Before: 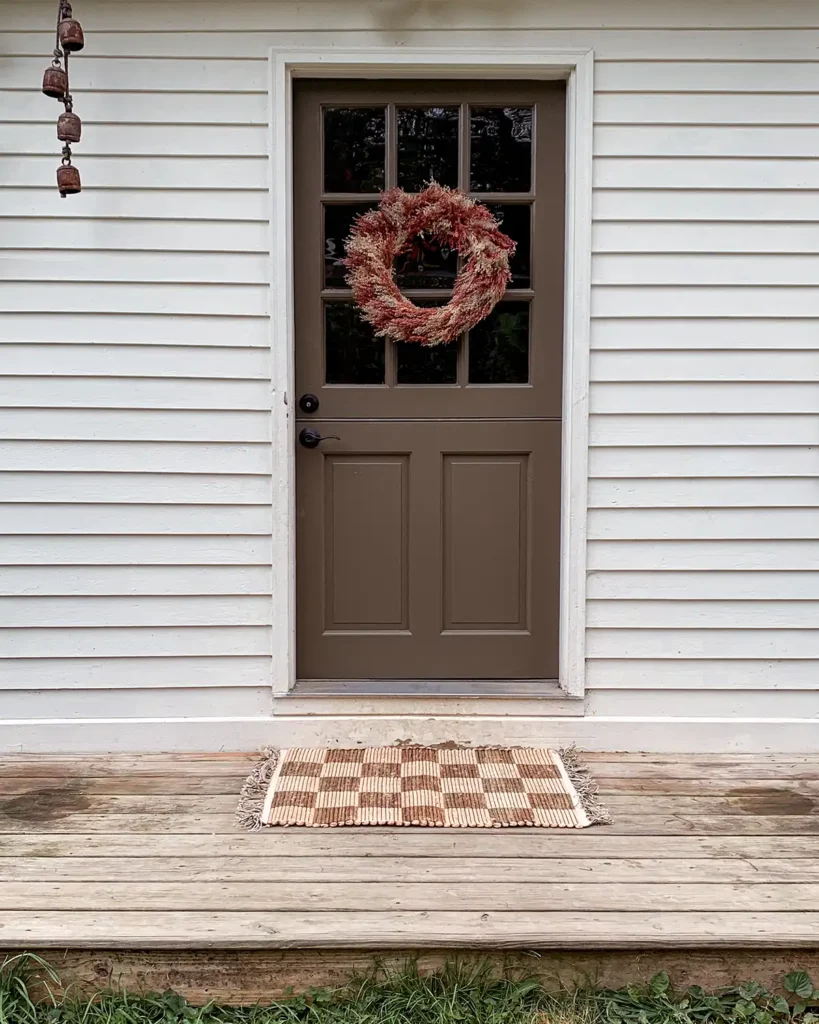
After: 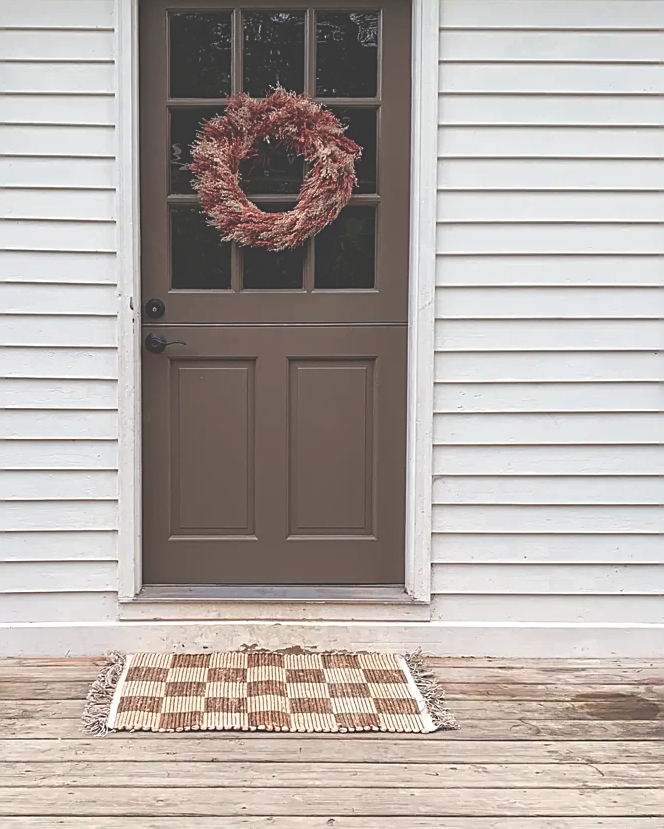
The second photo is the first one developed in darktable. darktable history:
crop: left 18.868%, top 9.373%, right 0%, bottom 9.651%
sharpen: on, module defaults
exposure: black level correction -0.04, exposure 0.064 EV, compensate highlight preservation false
